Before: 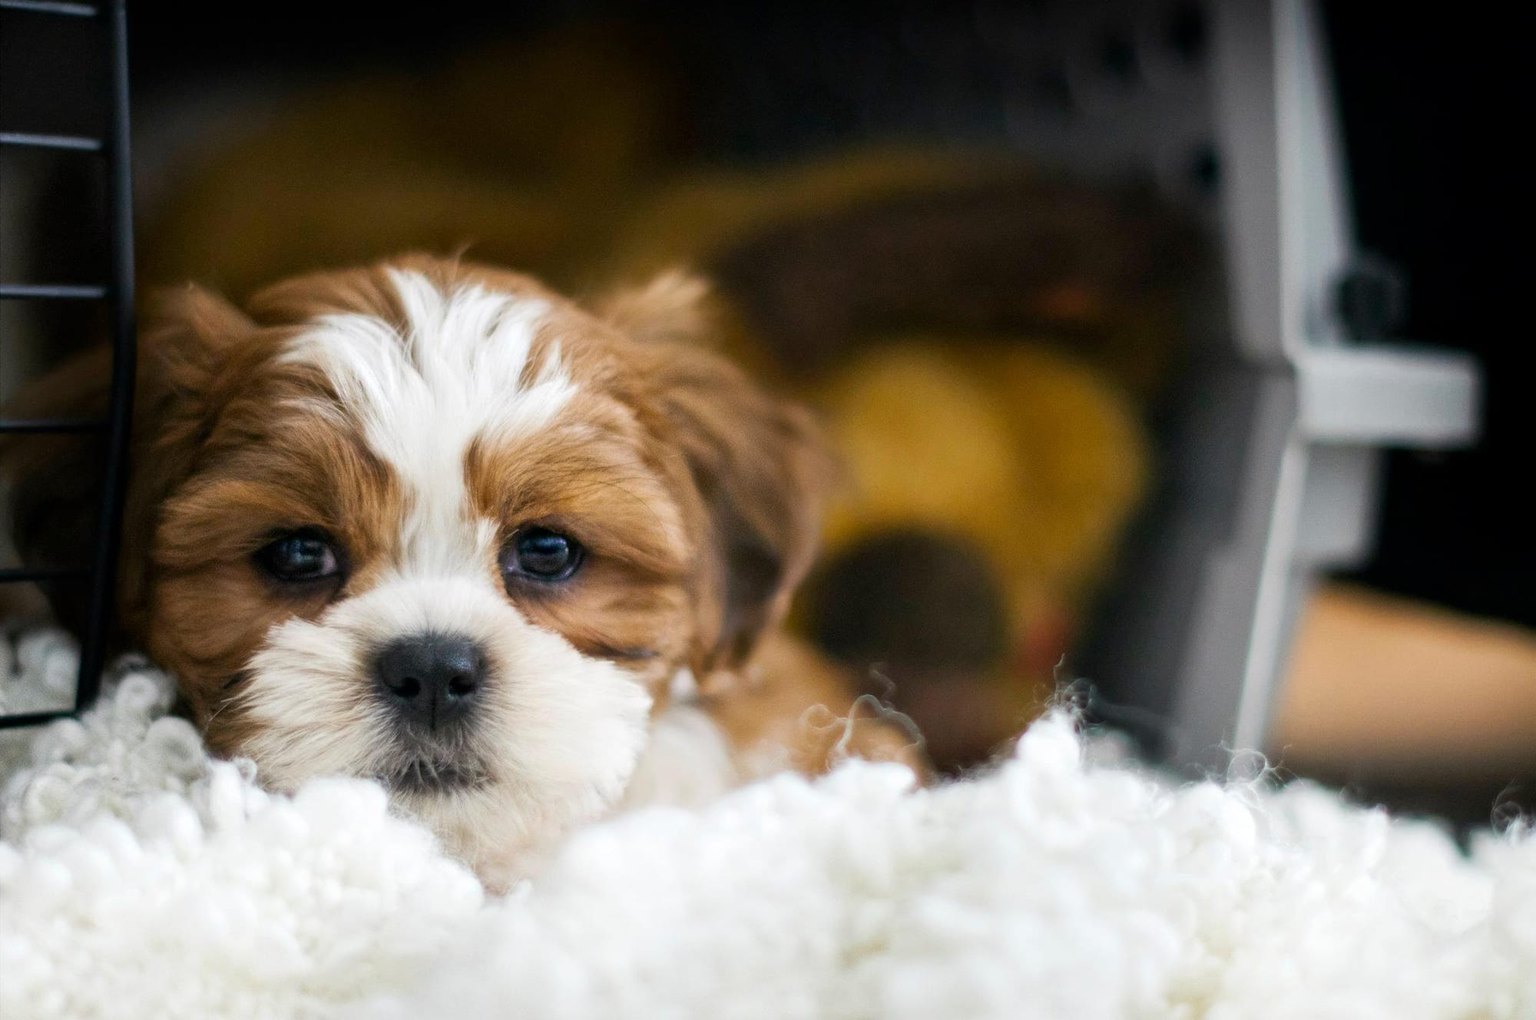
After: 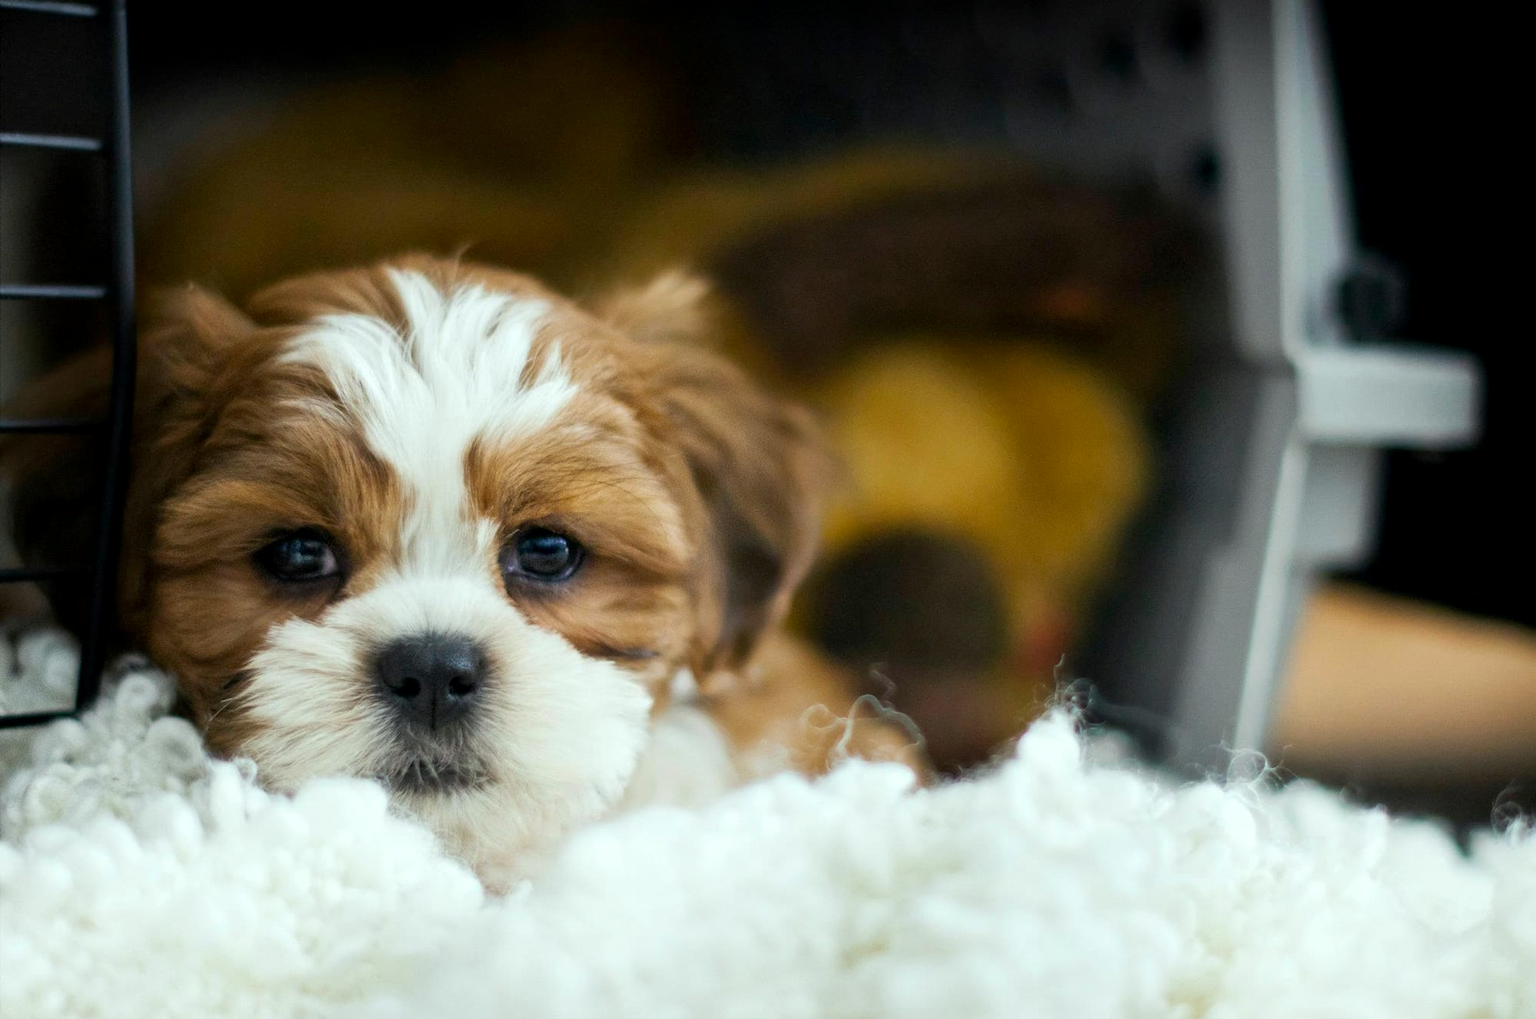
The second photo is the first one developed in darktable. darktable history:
exposure: black level correction 0.001, compensate highlight preservation false
color correction: highlights a* -6.51, highlights b* 0.751
